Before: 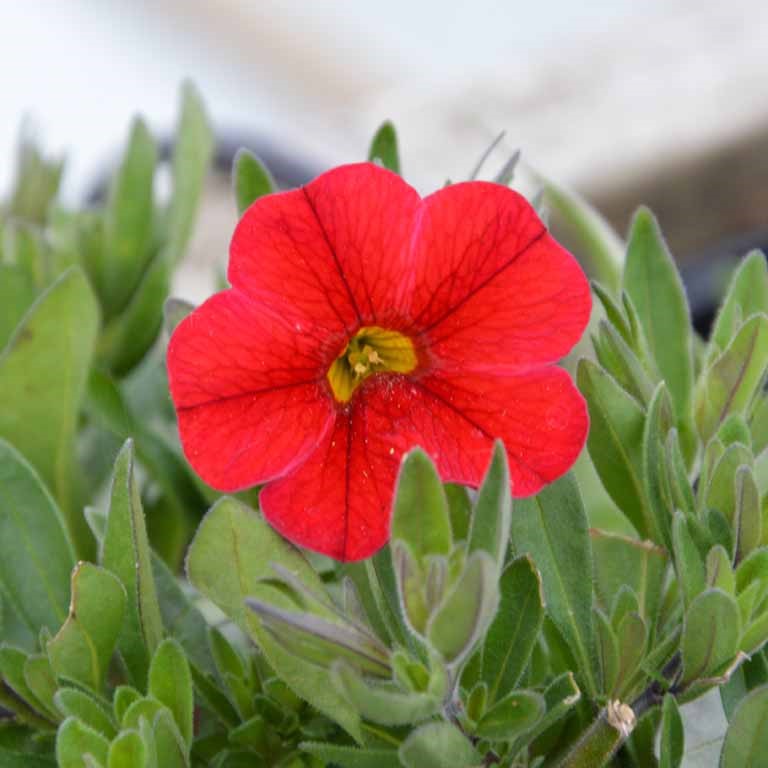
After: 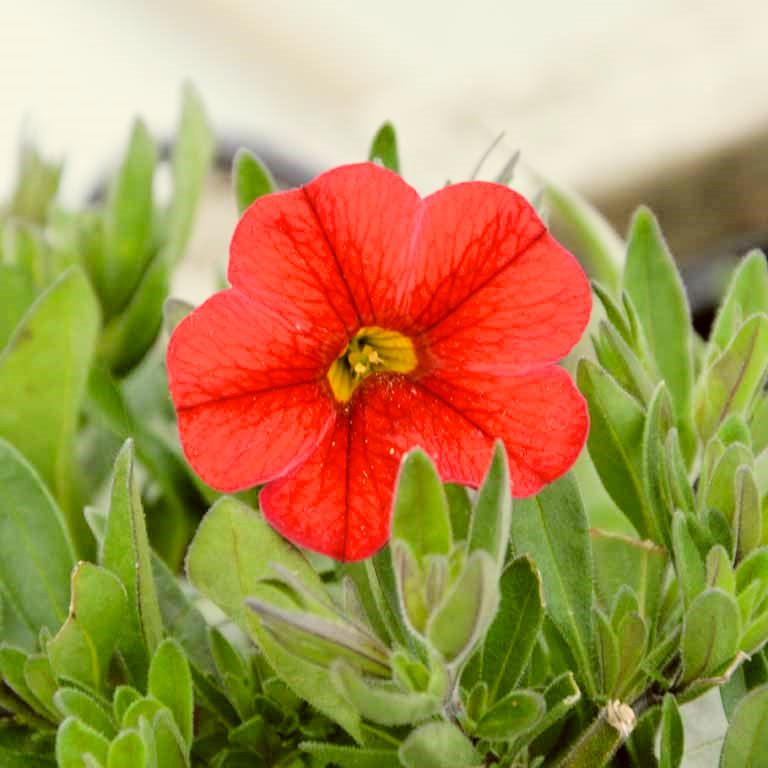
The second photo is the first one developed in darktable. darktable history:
filmic rgb: black relative exposure -5.1 EV, white relative exposure 3.53 EV, hardness 3.18, contrast 1.204, highlights saturation mix -48.97%
color correction: highlights a* -1.5, highlights b* 10.16, shadows a* 0.232, shadows b* 19.21
exposure: black level correction 0, exposure 0.5 EV, compensate highlight preservation false
